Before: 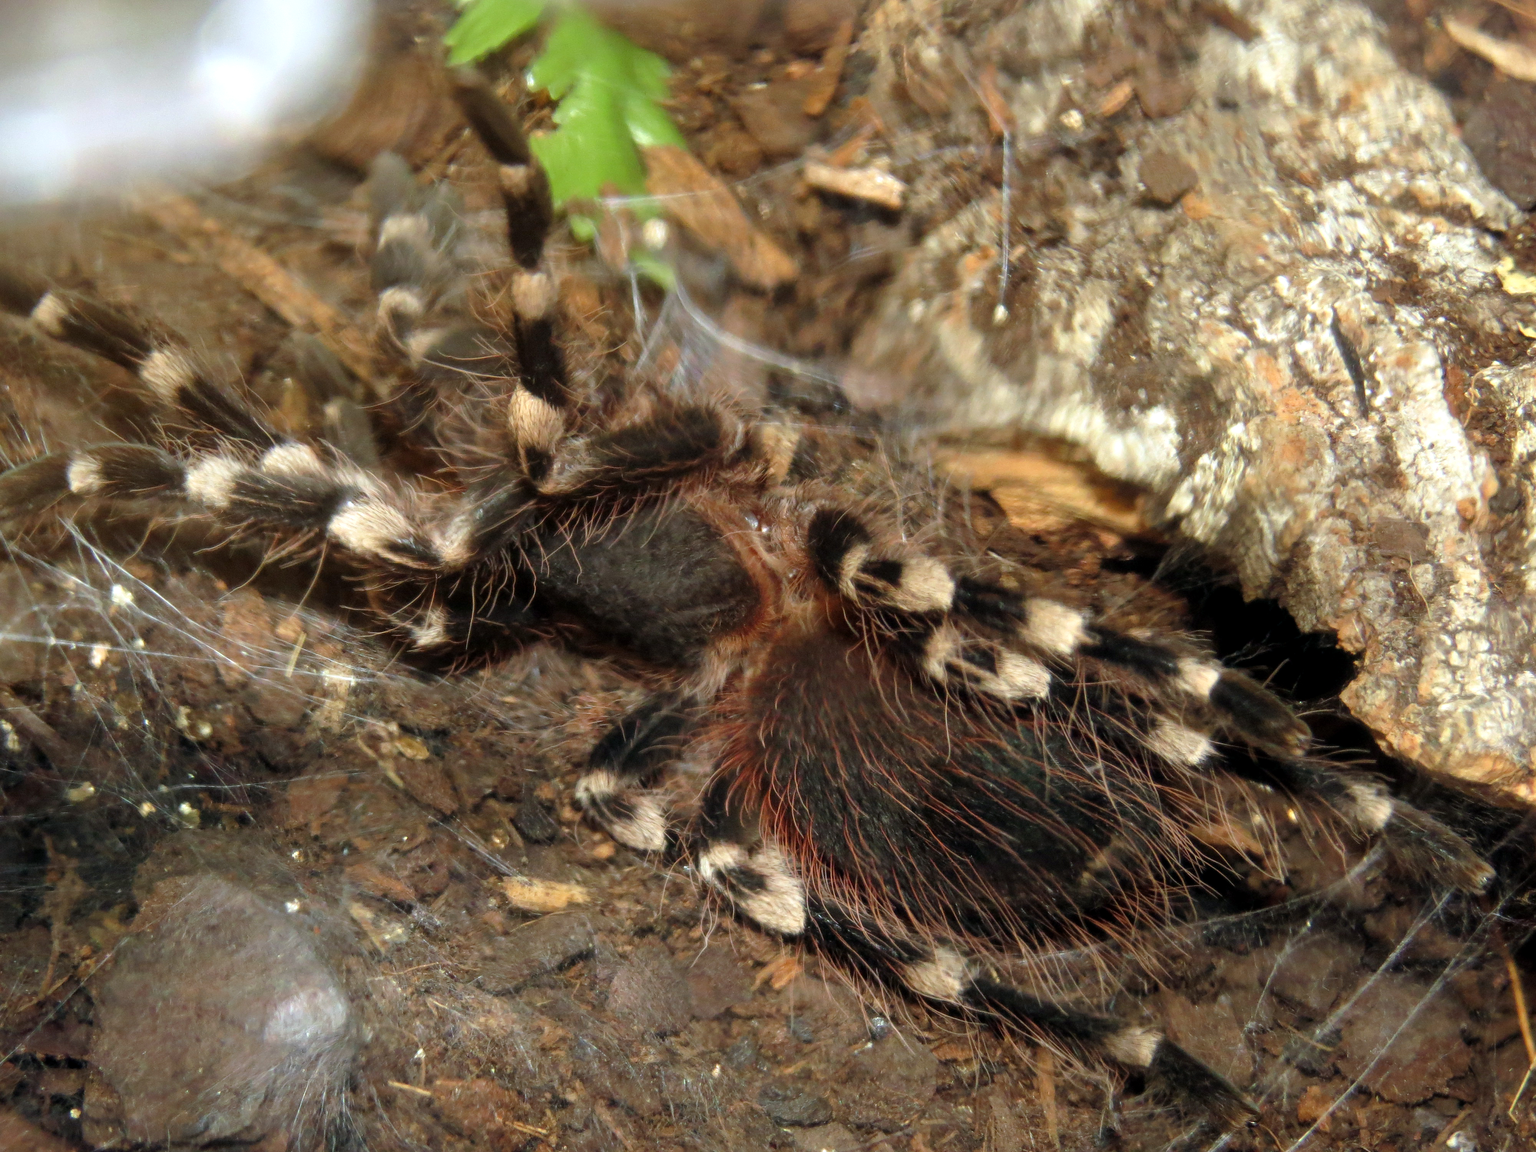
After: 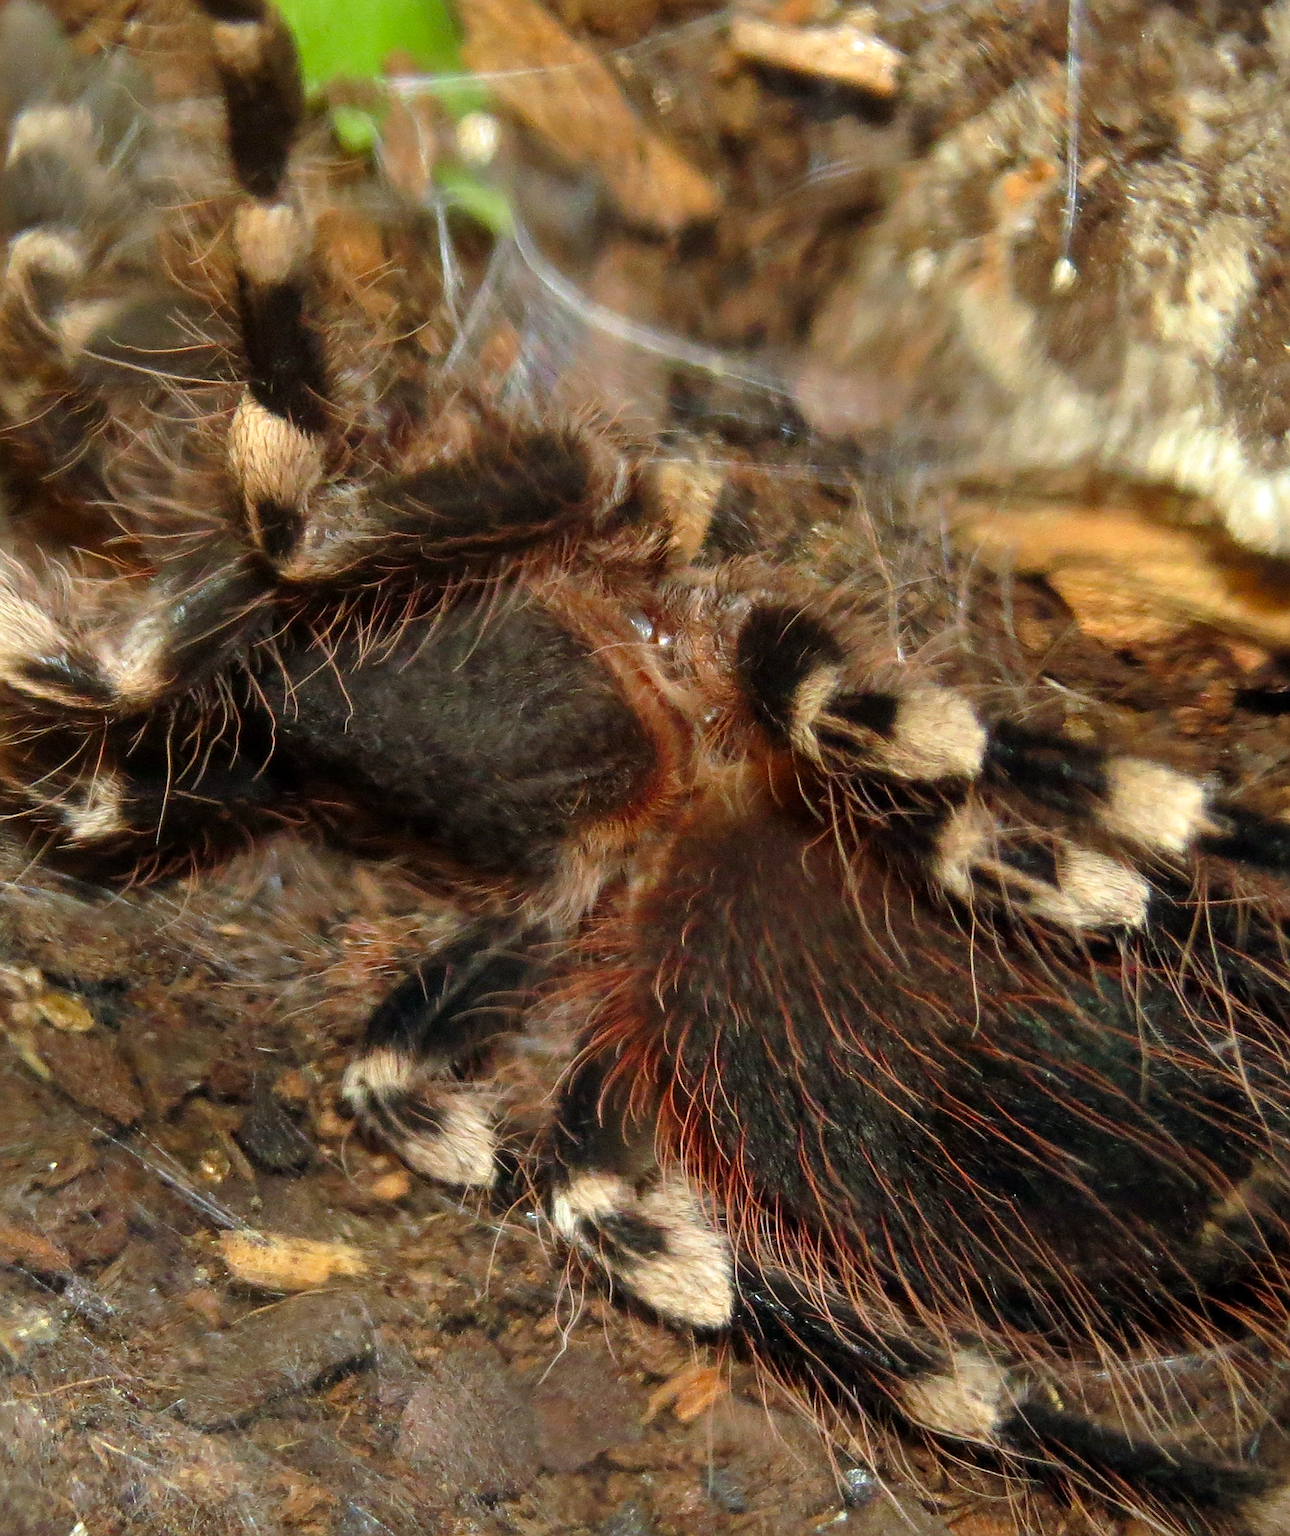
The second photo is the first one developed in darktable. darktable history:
sharpen: on, module defaults
crop and rotate: angle 0.02°, left 24.353%, top 13.219%, right 26.156%, bottom 8.224%
contrast brightness saturation: contrast 0.08, saturation 0.2
